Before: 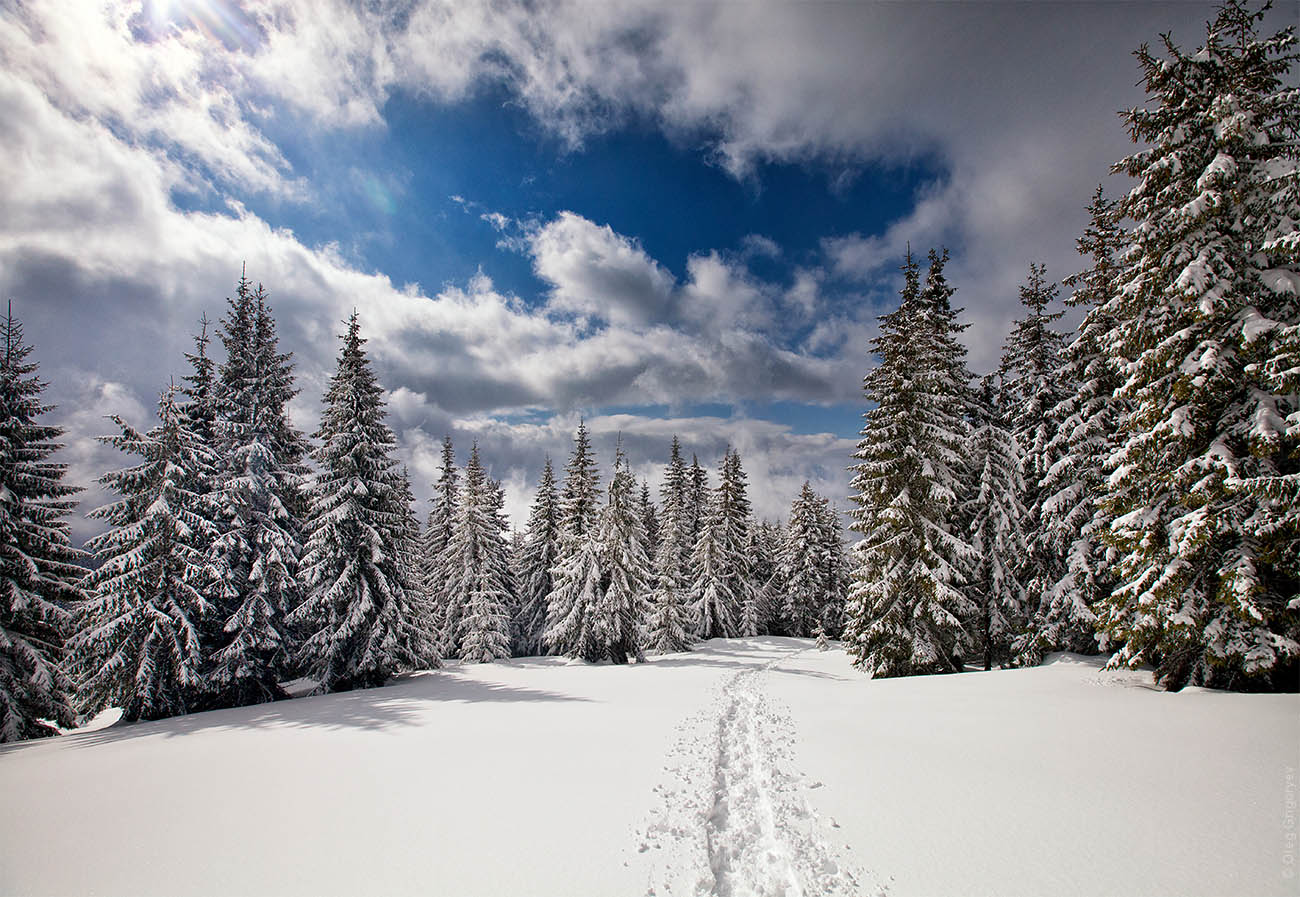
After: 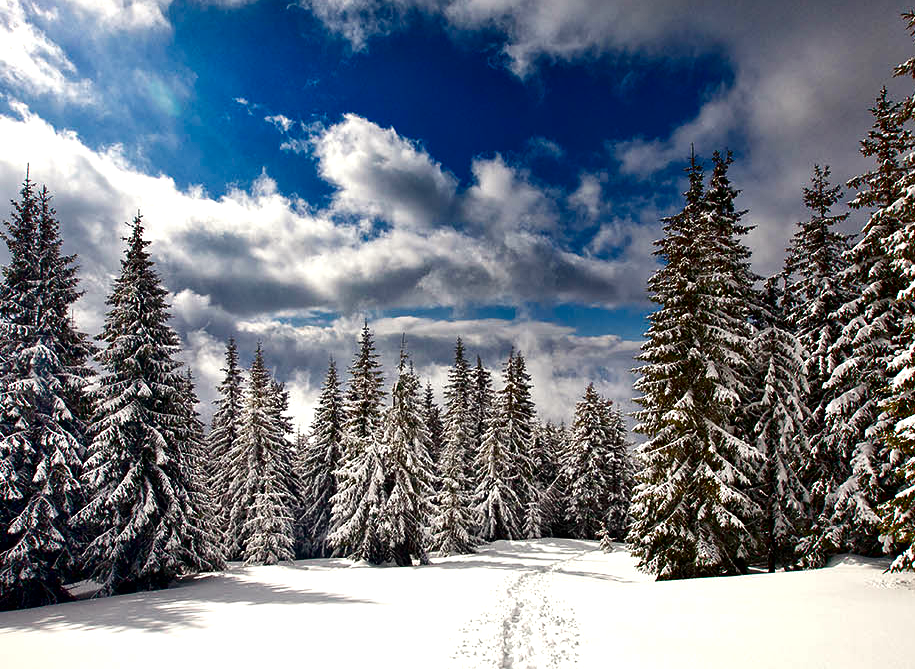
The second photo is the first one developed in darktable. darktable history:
crop and rotate: left 16.656%, top 10.968%, right 12.952%, bottom 14.396%
contrast brightness saturation: contrast 0.101, brightness -0.262, saturation 0.15
color balance rgb: shadows lift › luminance -20.075%, highlights gain › luminance 7.172%, highlights gain › chroma 1.98%, highlights gain › hue 87.71°, perceptual saturation grading › global saturation 0.085%, perceptual saturation grading › highlights -30.249%, perceptual saturation grading › shadows 19.819%, perceptual brilliance grading › global brilliance 10.407%, perceptual brilliance grading › shadows 14.525%, global vibrance 20%
